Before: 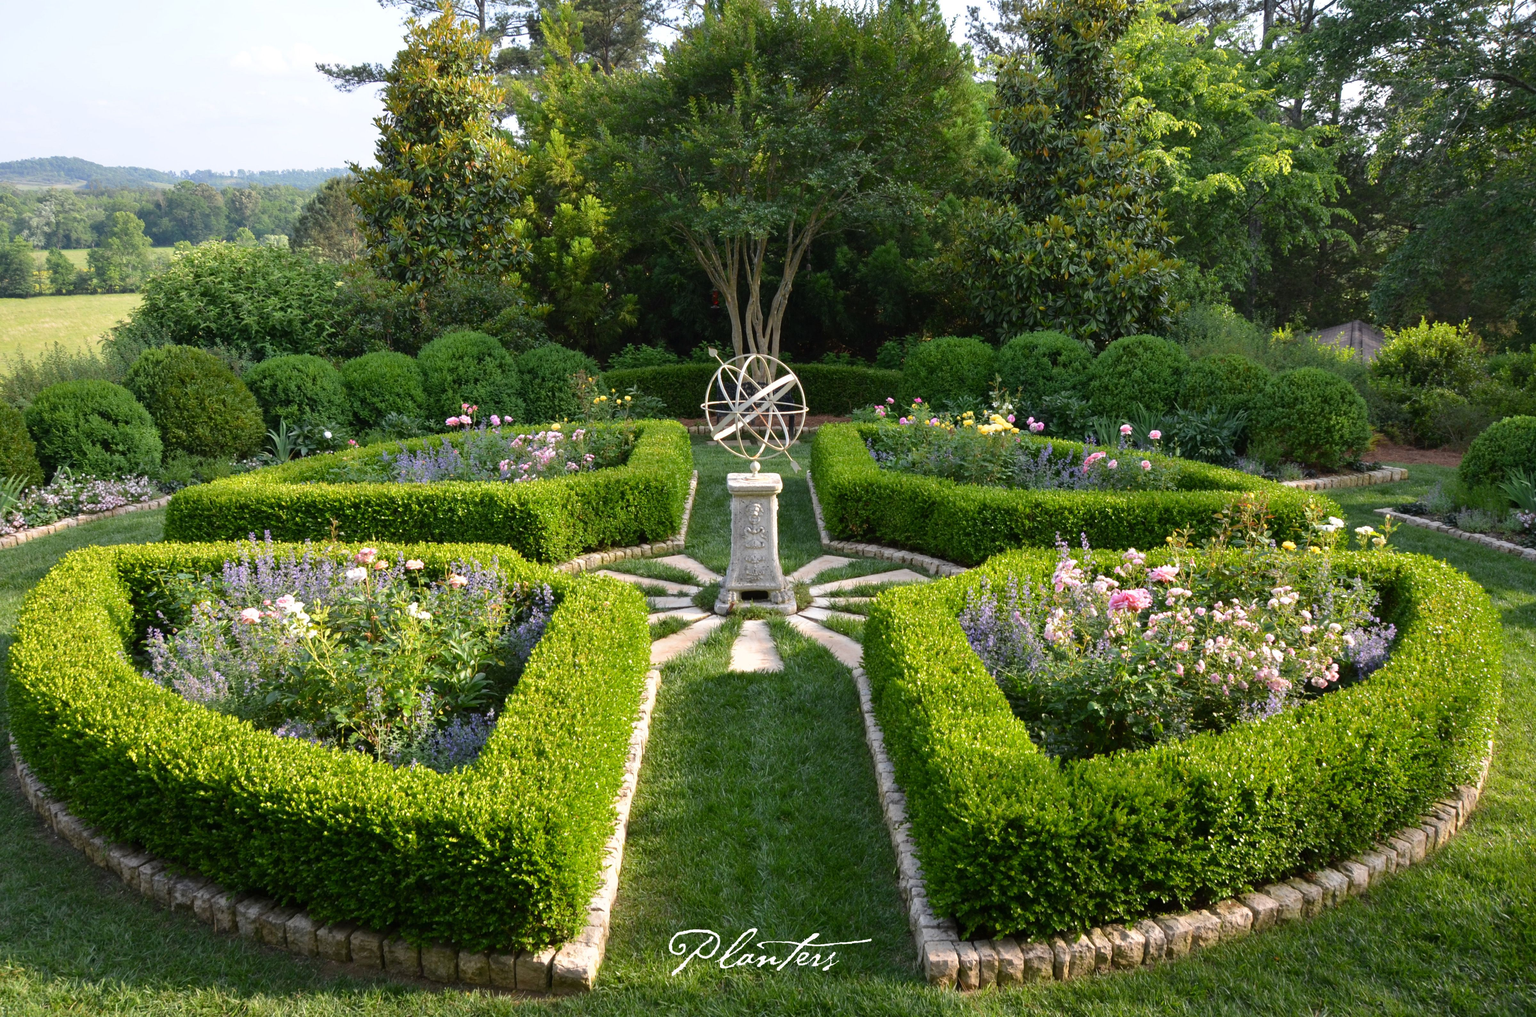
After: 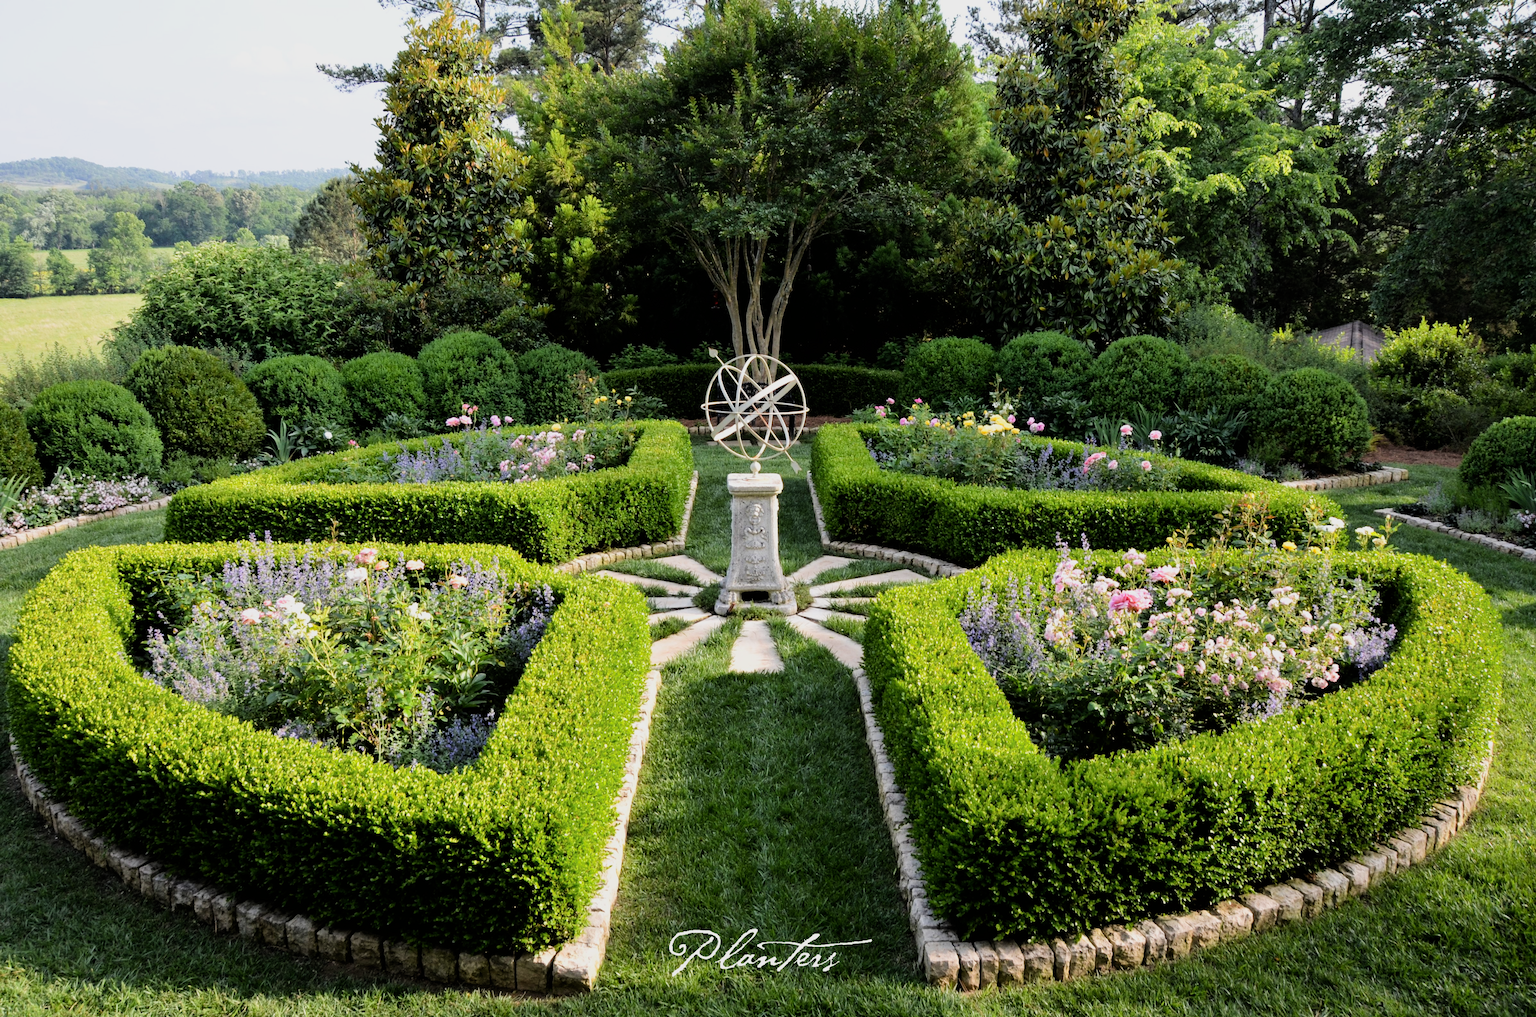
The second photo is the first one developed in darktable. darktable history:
filmic rgb: black relative exposure -5 EV, hardness 2.88, contrast 1.3, highlights saturation mix -30%
exposure: exposure 0.207 EV, compensate highlight preservation false
